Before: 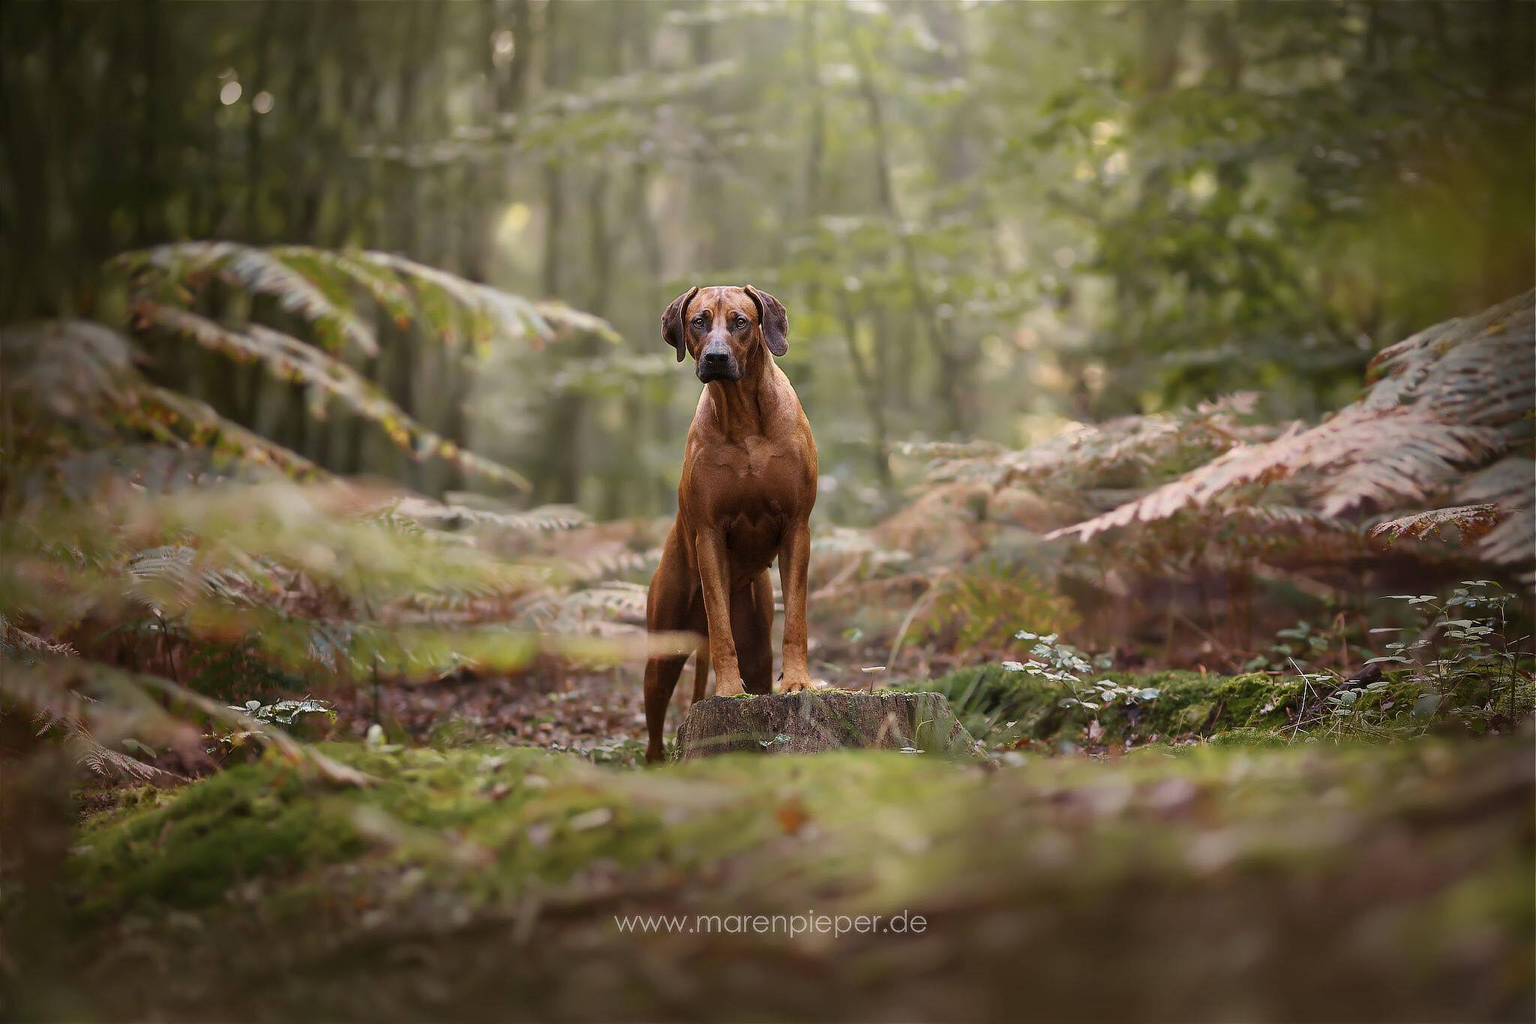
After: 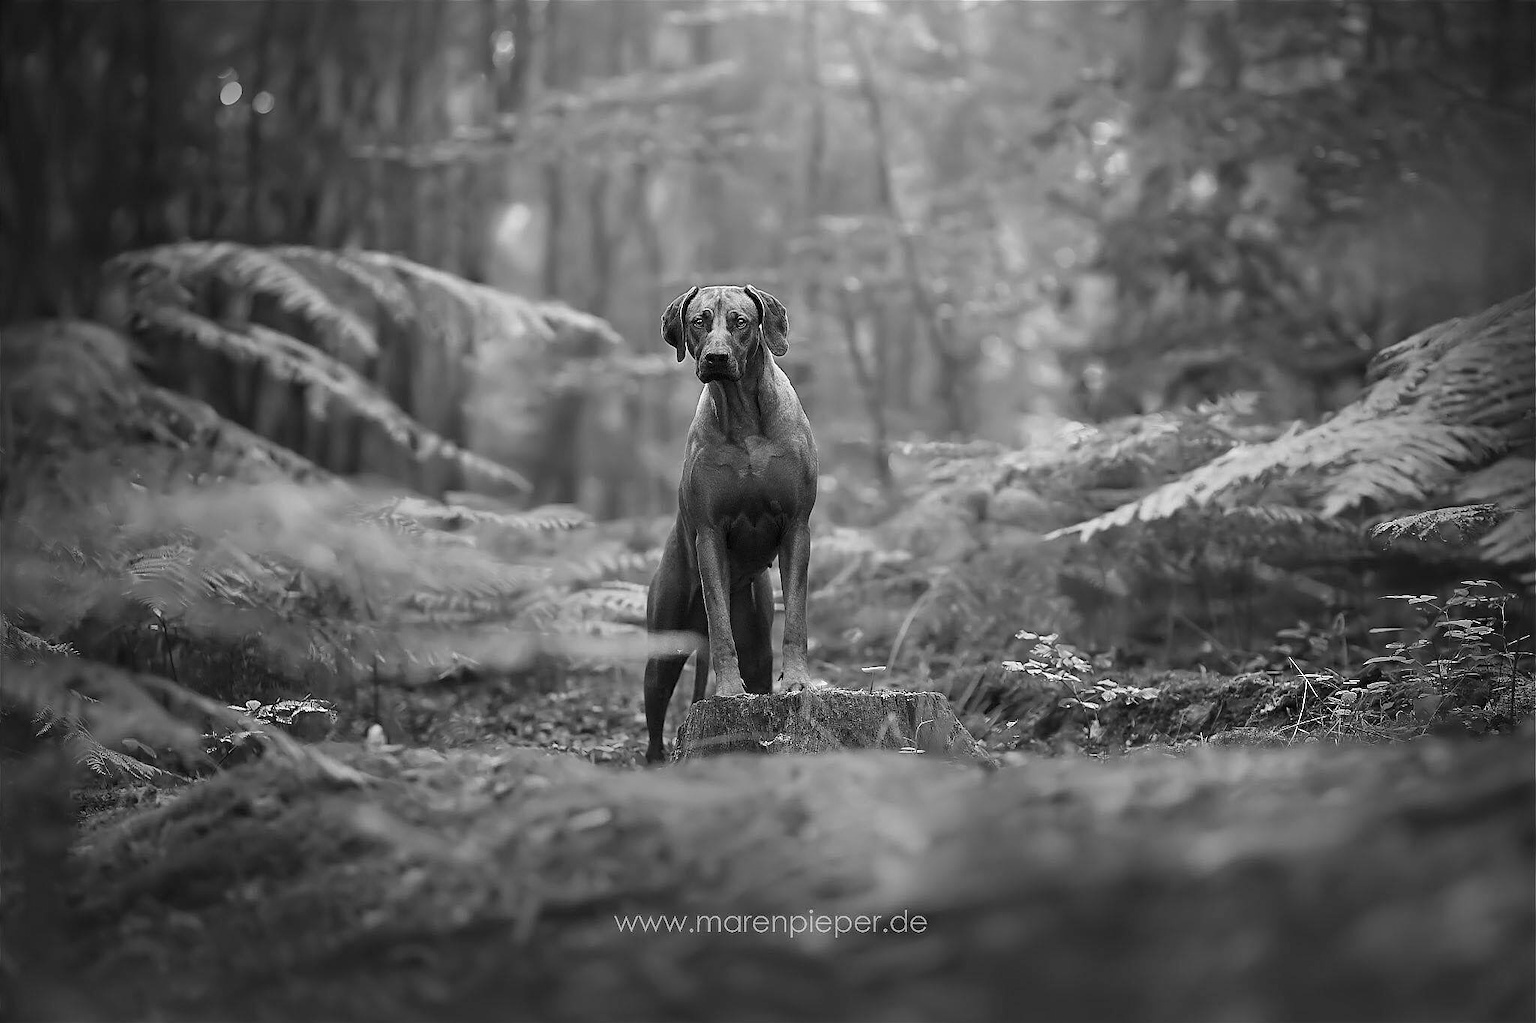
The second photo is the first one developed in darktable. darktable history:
monochrome: on, module defaults
color balance rgb: linear chroma grading › global chroma 33.4%
sharpen: on, module defaults
color zones: curves: ch0 [(0, 0.5) (0.143, 0.5) (0.286, 0.5) (0.429, 0.5) (0.571, 0.5) (0.714, 0.476) (0.857, 0.5) (1, 0.5)]; ch2 [(0, 0.5) (0.143, 0.5) (0.286, 0.5) (0.429, 0.5) (0.571, 0.5) (0.714, 0.487) (0.857, 0.5) (1, 0.5)]
